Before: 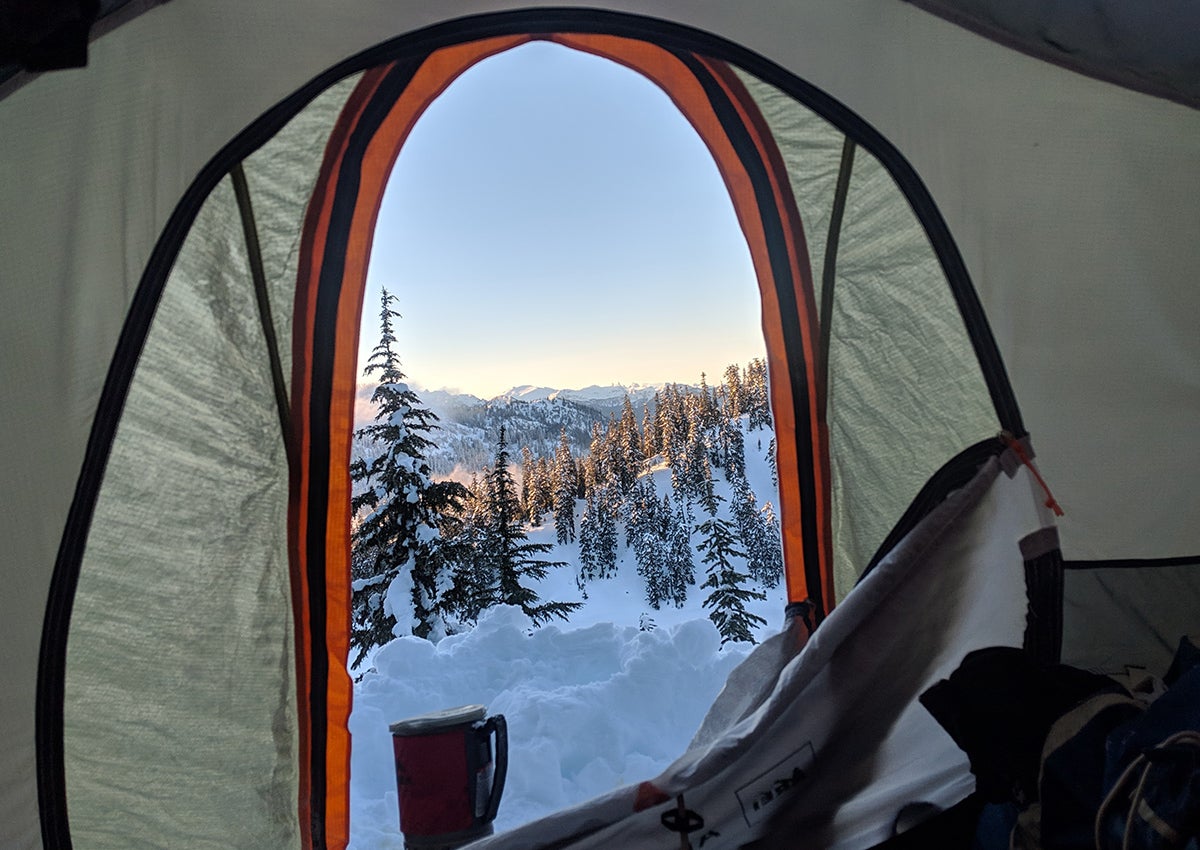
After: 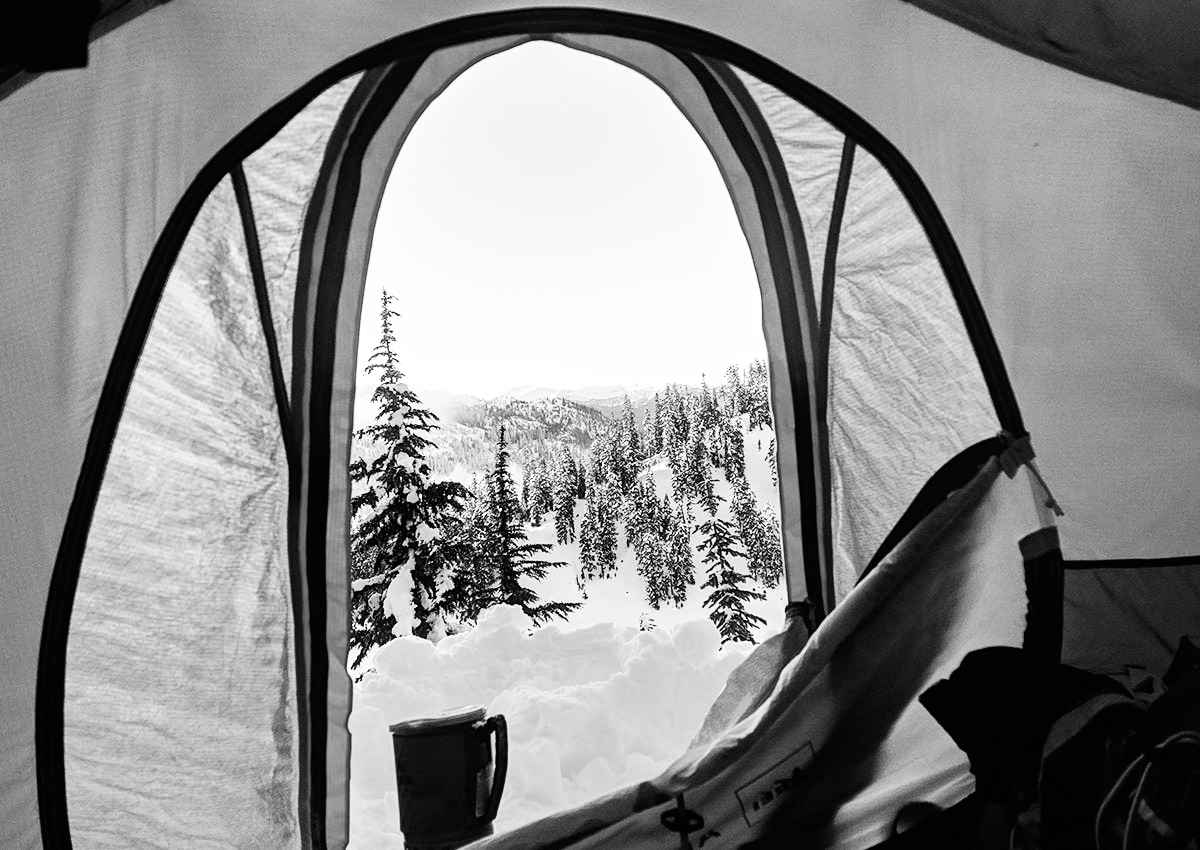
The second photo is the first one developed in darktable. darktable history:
base curve: curves: ch0 [(0, 0) (0.007, 0.004) (0.027, 0.03) (0.046, 0.07) (0.207, 0.54) (0.442, 0.872) (0.673, 0.972) (1, 1)], preserve colors none
contrast brightness saturation: saturation -0.998
